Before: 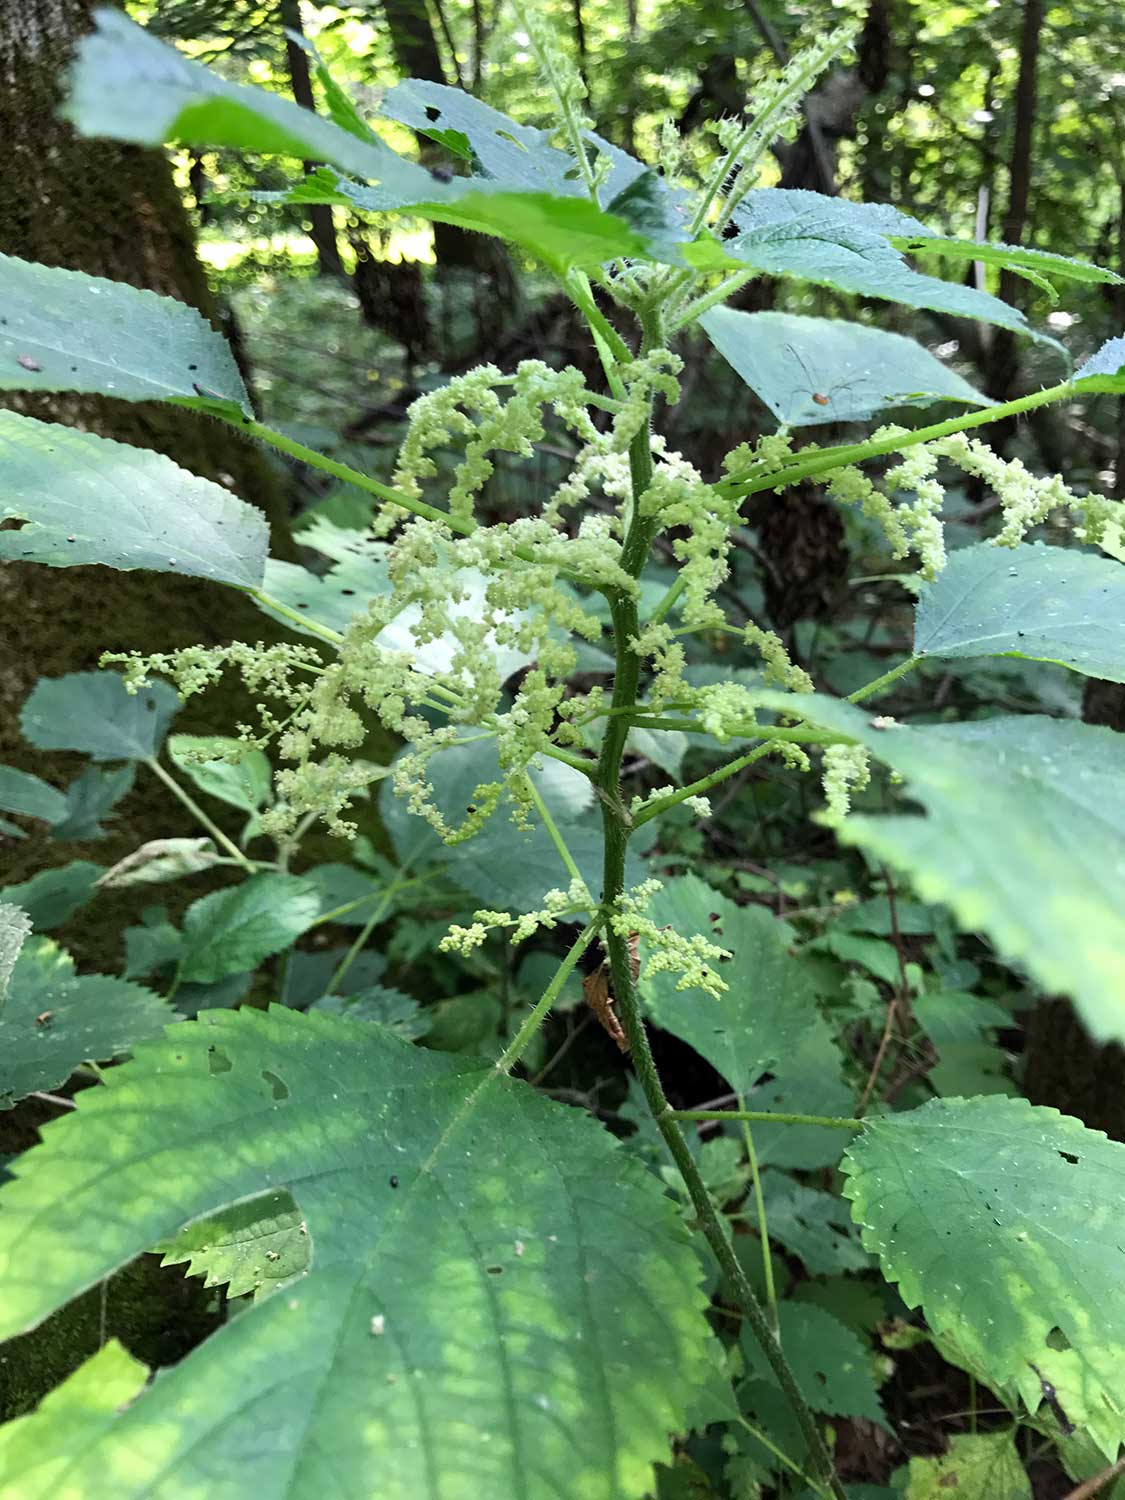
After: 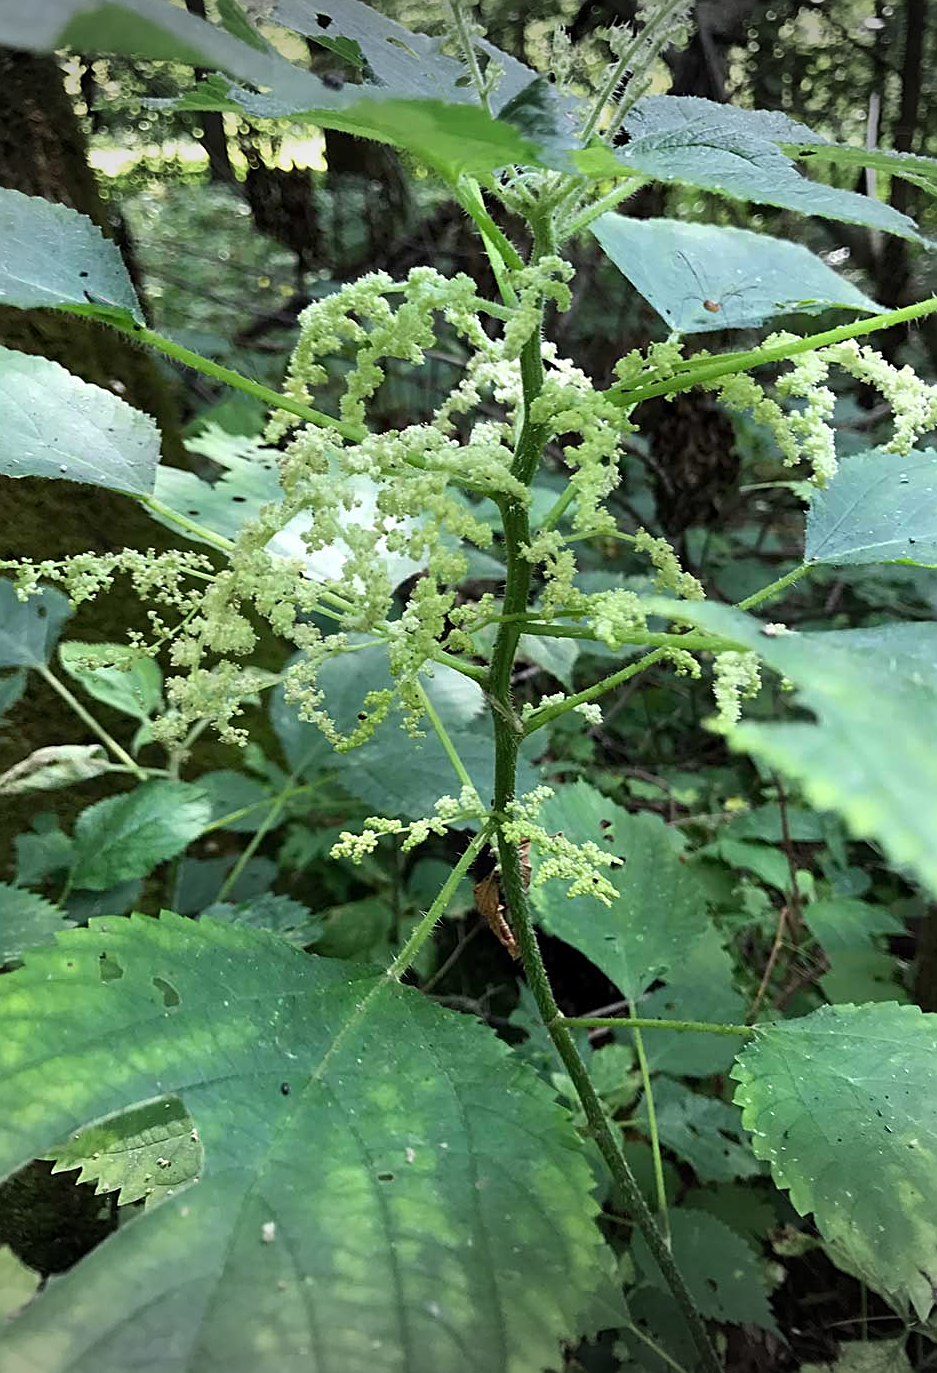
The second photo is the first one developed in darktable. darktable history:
vignetting: fall-off start 99.69%, width/height ratio 1.32
crop: left 9.771%, top 6.252%, right 6.935%, bottom 2.202%
sharpen: on, module defaults
tone equalizer: -8 EV 0.083 EV, edges refinement/feathering 500, mask exposure compensation -1.57 EV, preserve details no
